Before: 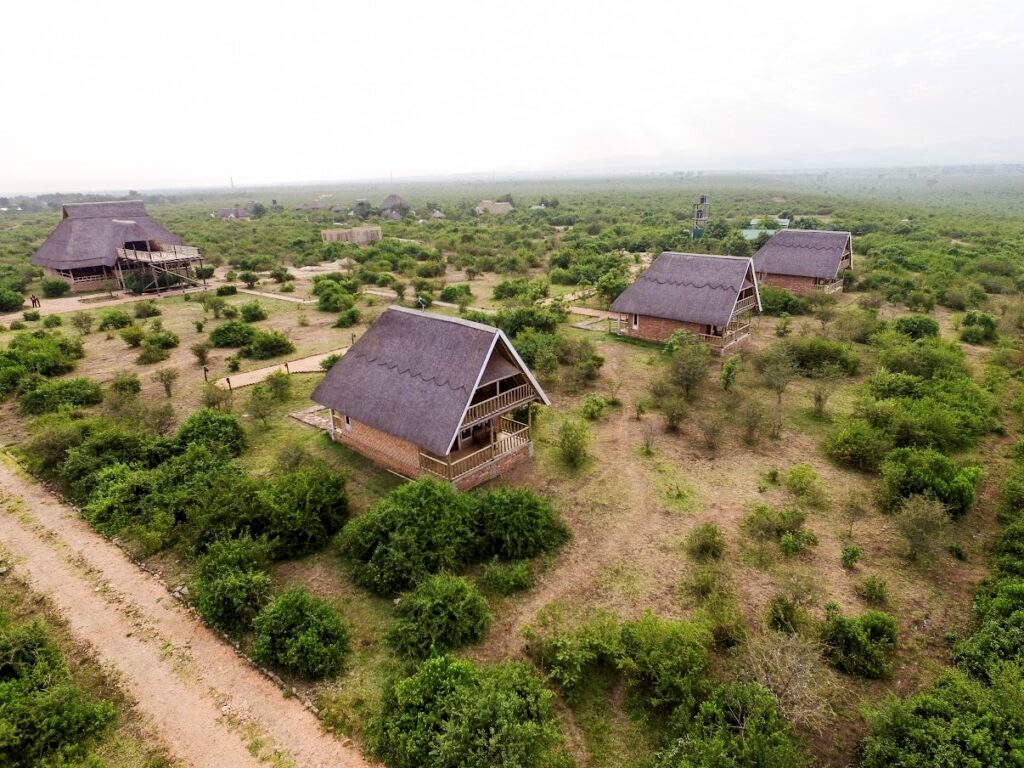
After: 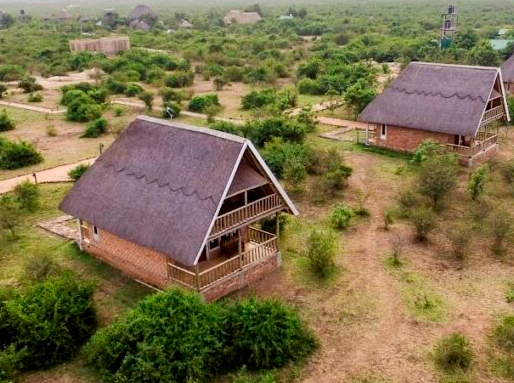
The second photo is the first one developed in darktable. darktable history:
crop: left 24.665%, top 24.849%, right 25.058%, bottom 25.227%
